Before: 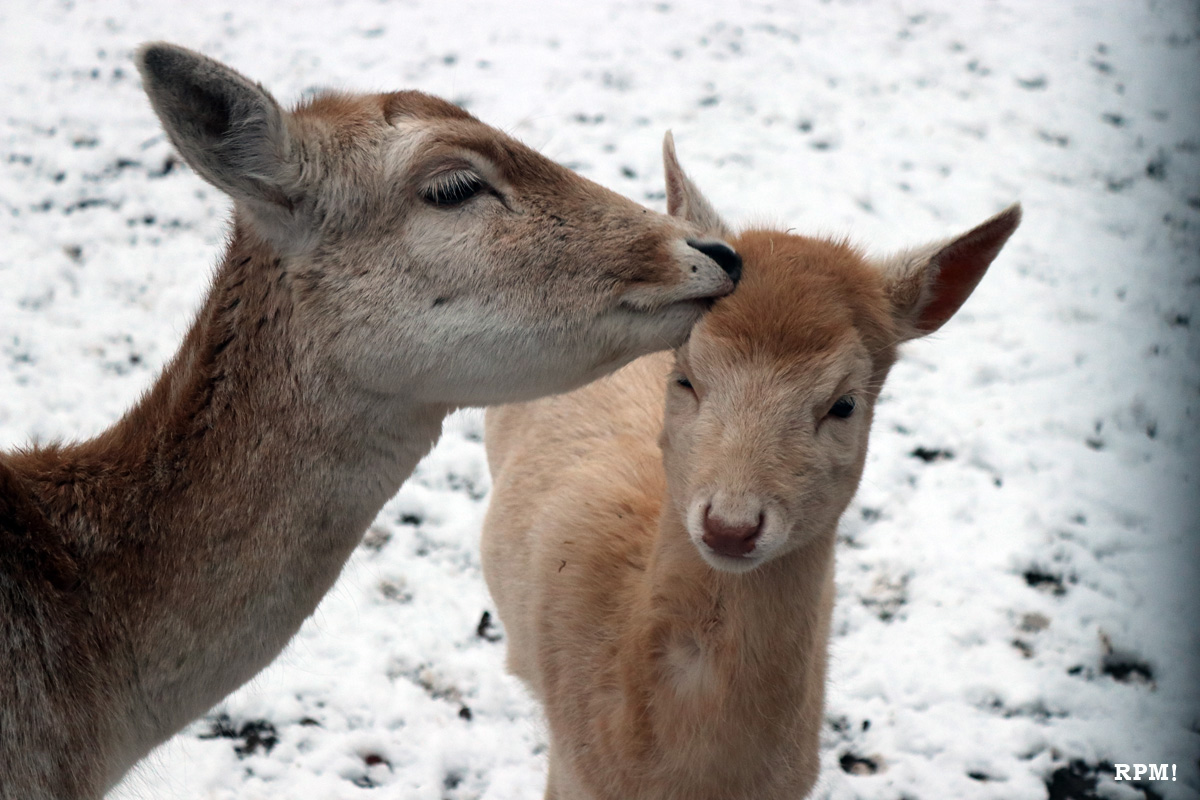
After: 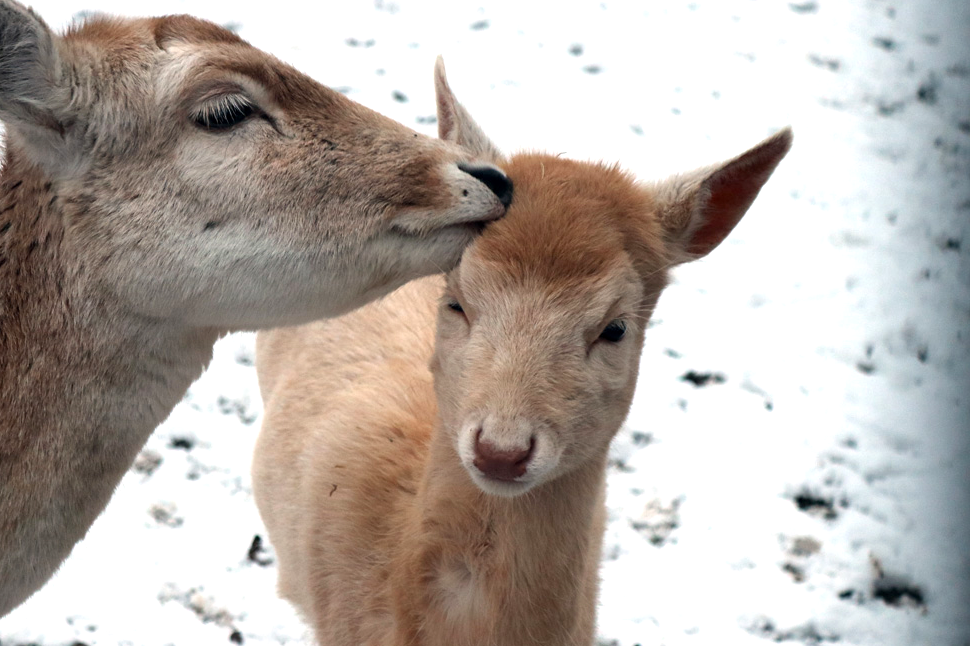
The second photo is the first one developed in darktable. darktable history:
exposure: black level correction 0.001, exposure 0.5 EV, compensate exposure bias true, compensate highlight preservation false
crop: left 19.159%, top 9.58%, bottom 9.58%
